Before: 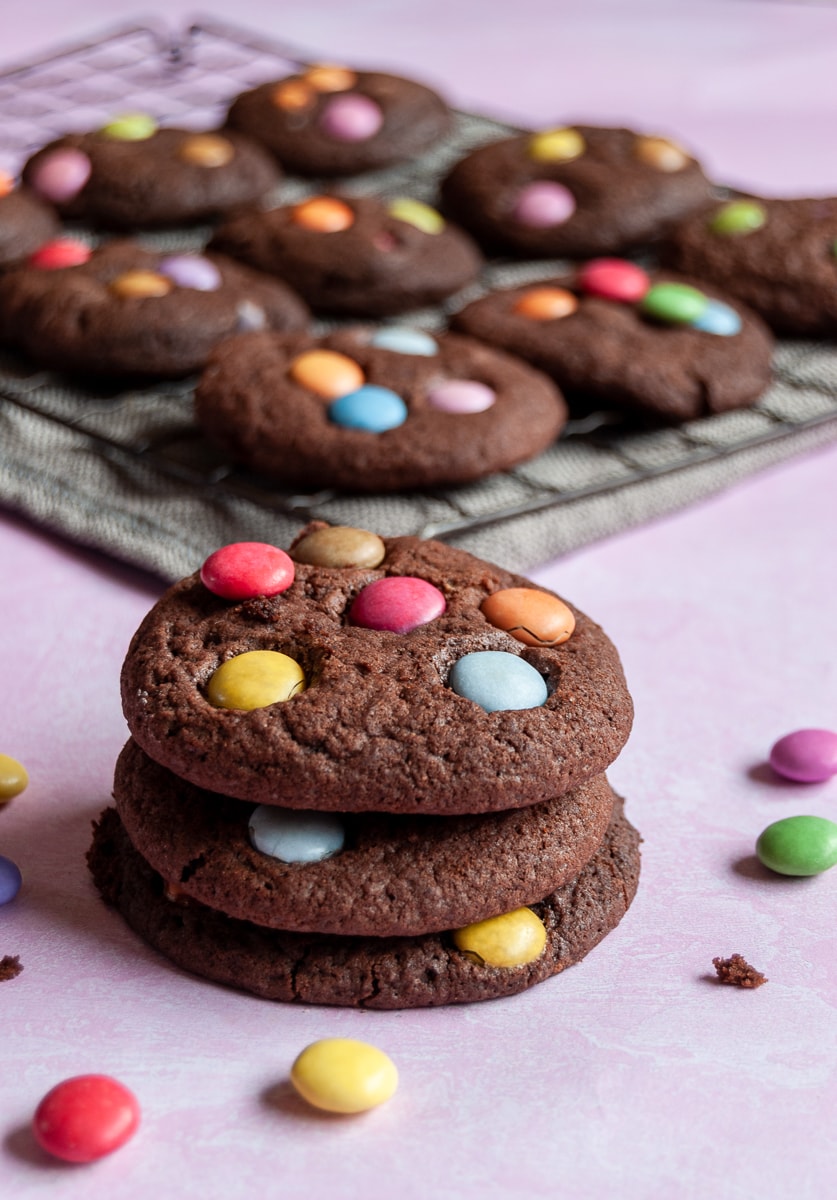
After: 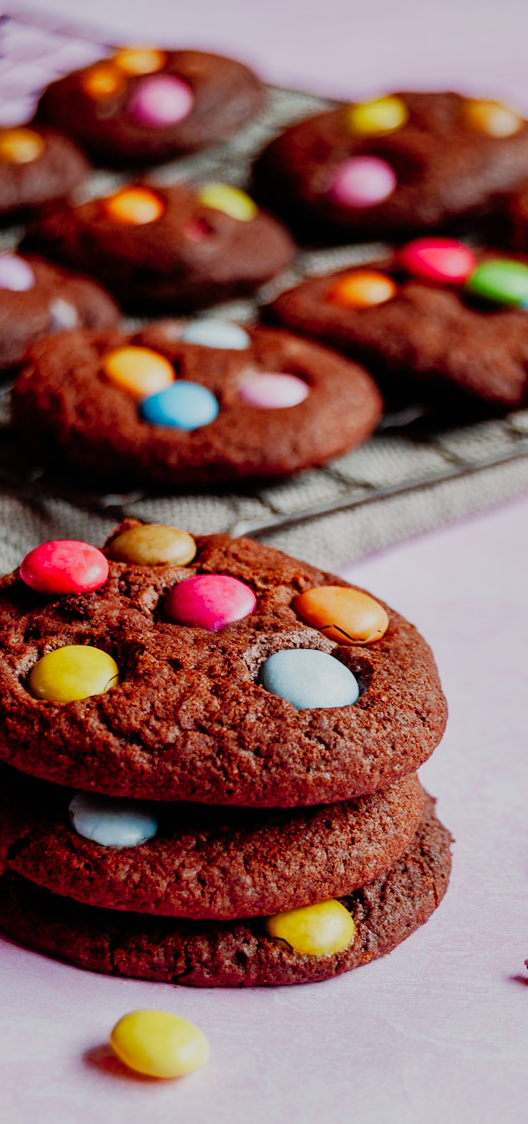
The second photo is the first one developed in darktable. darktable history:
sigmoid: contrast 1.8, skew -0.2, preserve hue 0%, red attenuation 0.1, red rotation 0.035, green attenuation 0.1, green rotation -0.017, blue attenuation 0.15, blue rotation -0.052, base primaries Rec2020
rotate and perspective: rotation 0.062°, lens shift (vertical) 0.115, lens shift (horizontal) -0.133, crop left 0.047, crop right 0.94, crop top 0.061, crop bottom 0.94
shadows and highlights: on, module defaults
color balance rgb: perceptual saturation grading › global saturation 35%, perceptual saturation grading › highlights -25%, perceptual saturation grading › shadows 50%
crop and rotate: left 17.732%, right 15.423%
